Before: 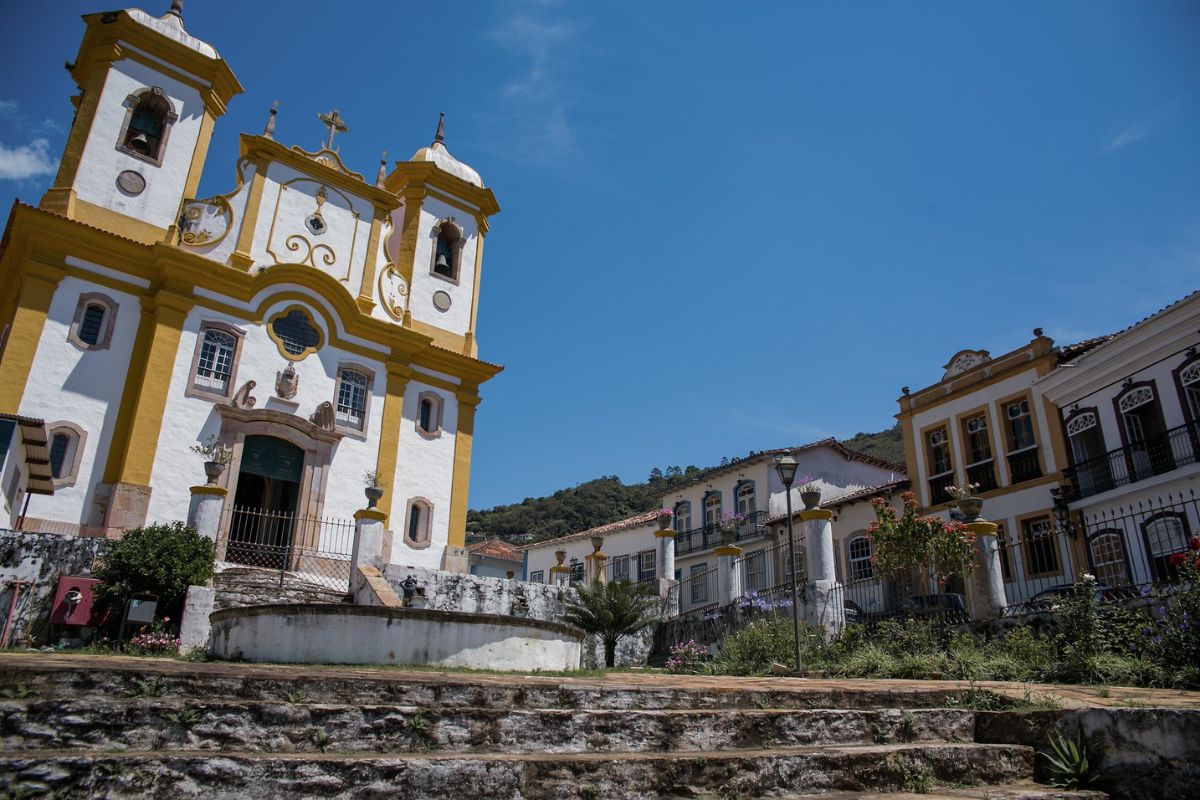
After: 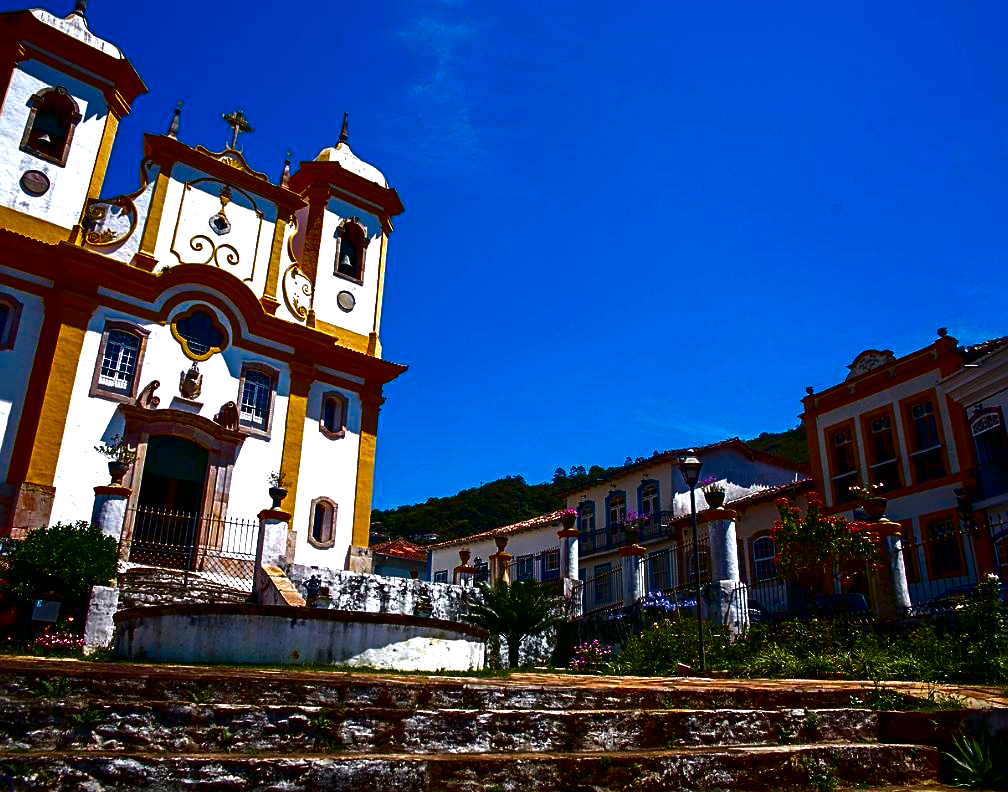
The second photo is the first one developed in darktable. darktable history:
crop: left 8.026%, right 7.374%
exposure: exposure 1 EV, compensate highlight preservation false
contrast brightness saturation: brightness -1, saturation 1
sharpen: on, module defaults
